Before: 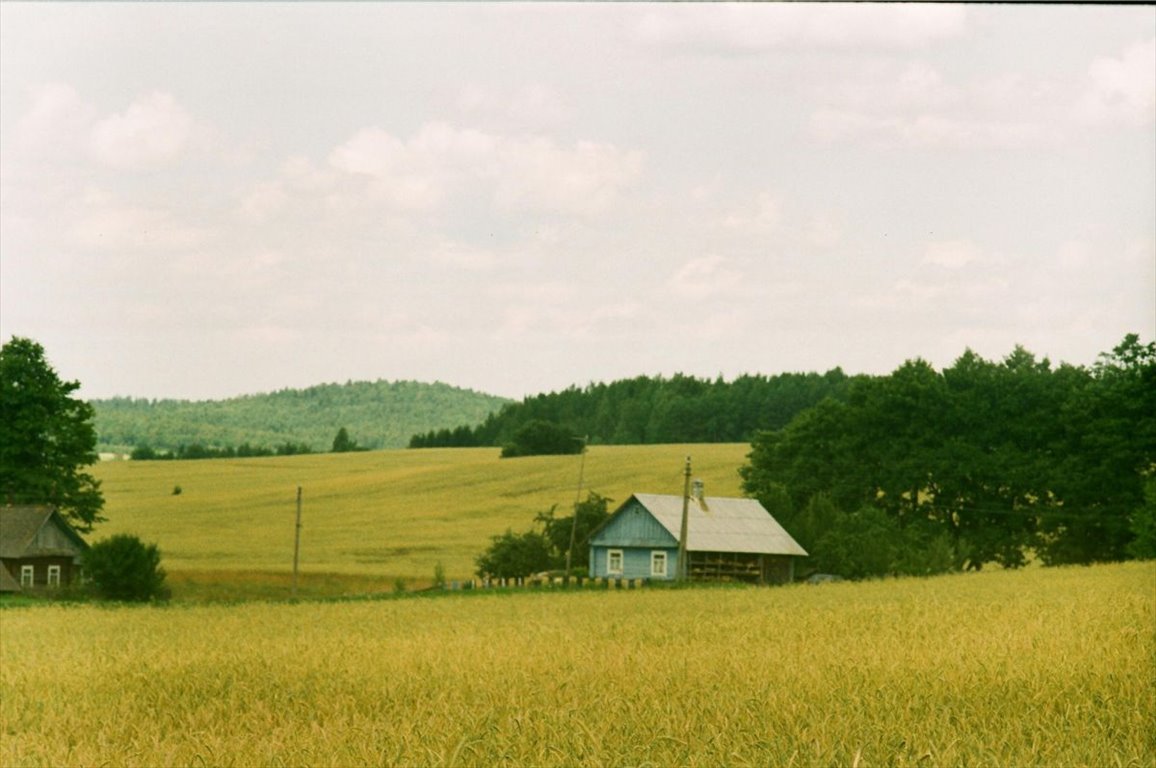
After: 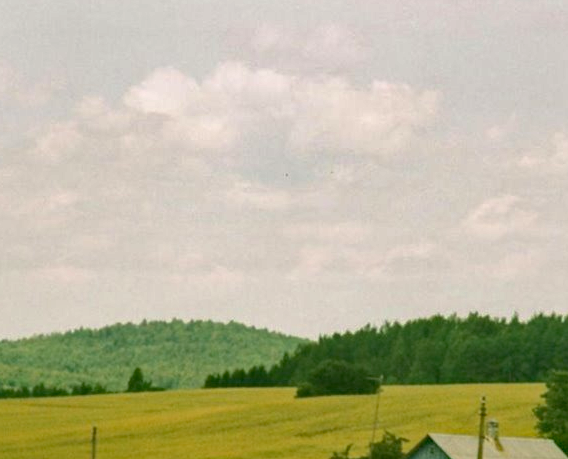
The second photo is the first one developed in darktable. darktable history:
shadows and highlights: on, module defaults
local contrast: on, module defaults
haze removal: strength 0.297, distance 0.257, compatibility mode true, adaptive false
crop: left 17.747%, top 7.866%, right 33.05%, bottom 32.308%
